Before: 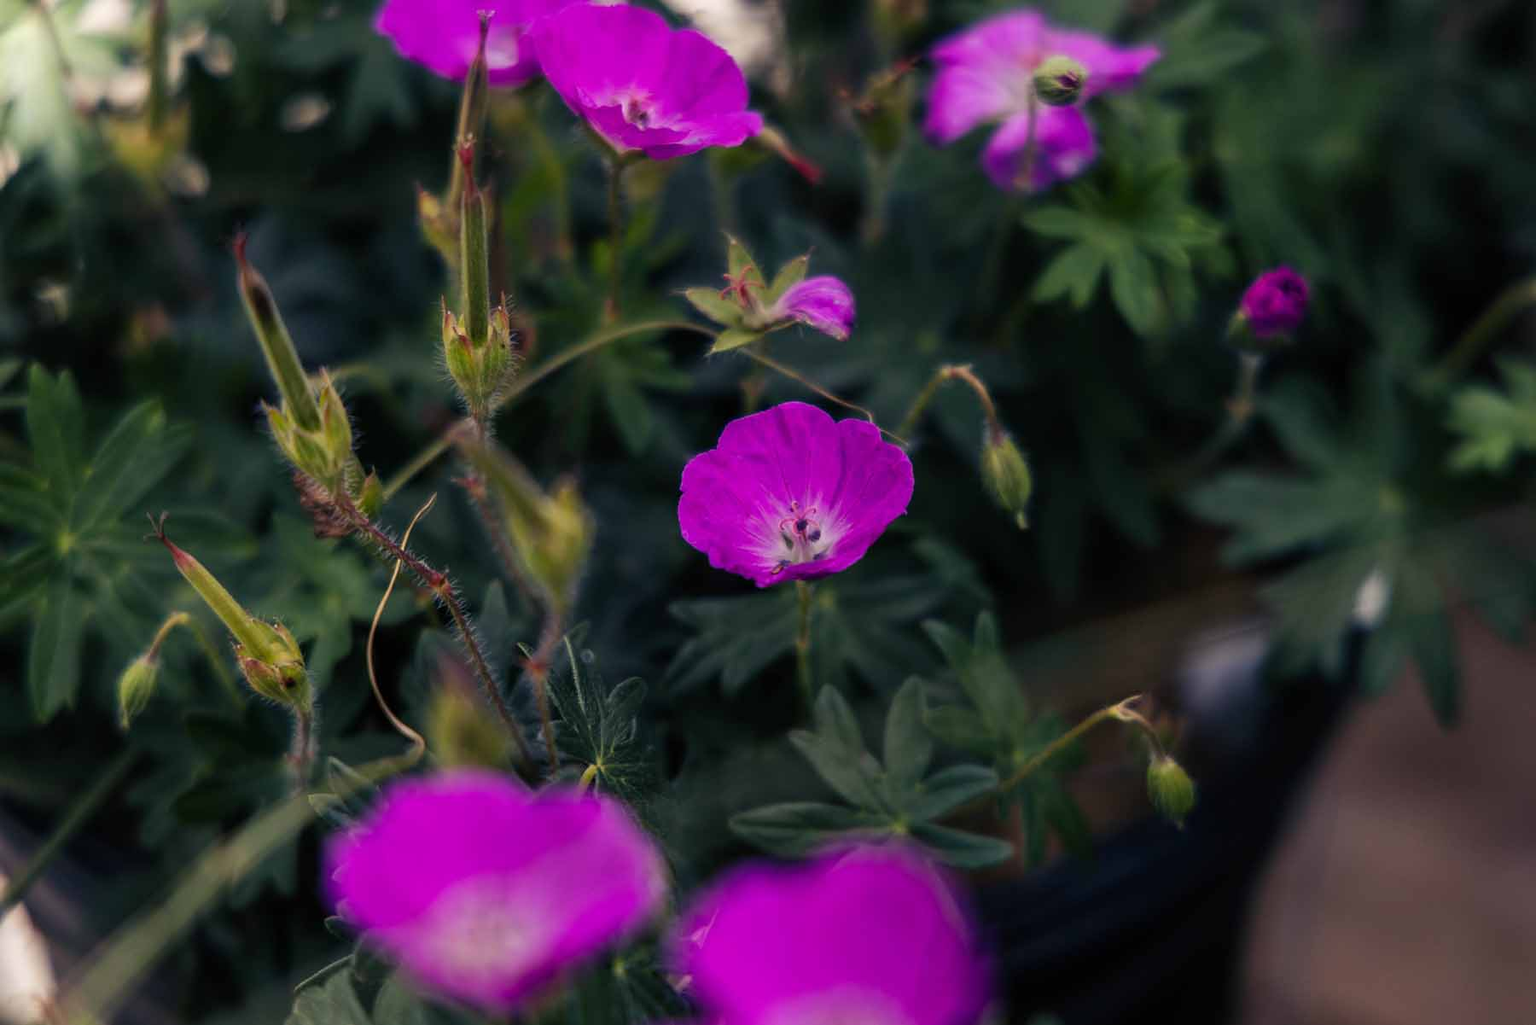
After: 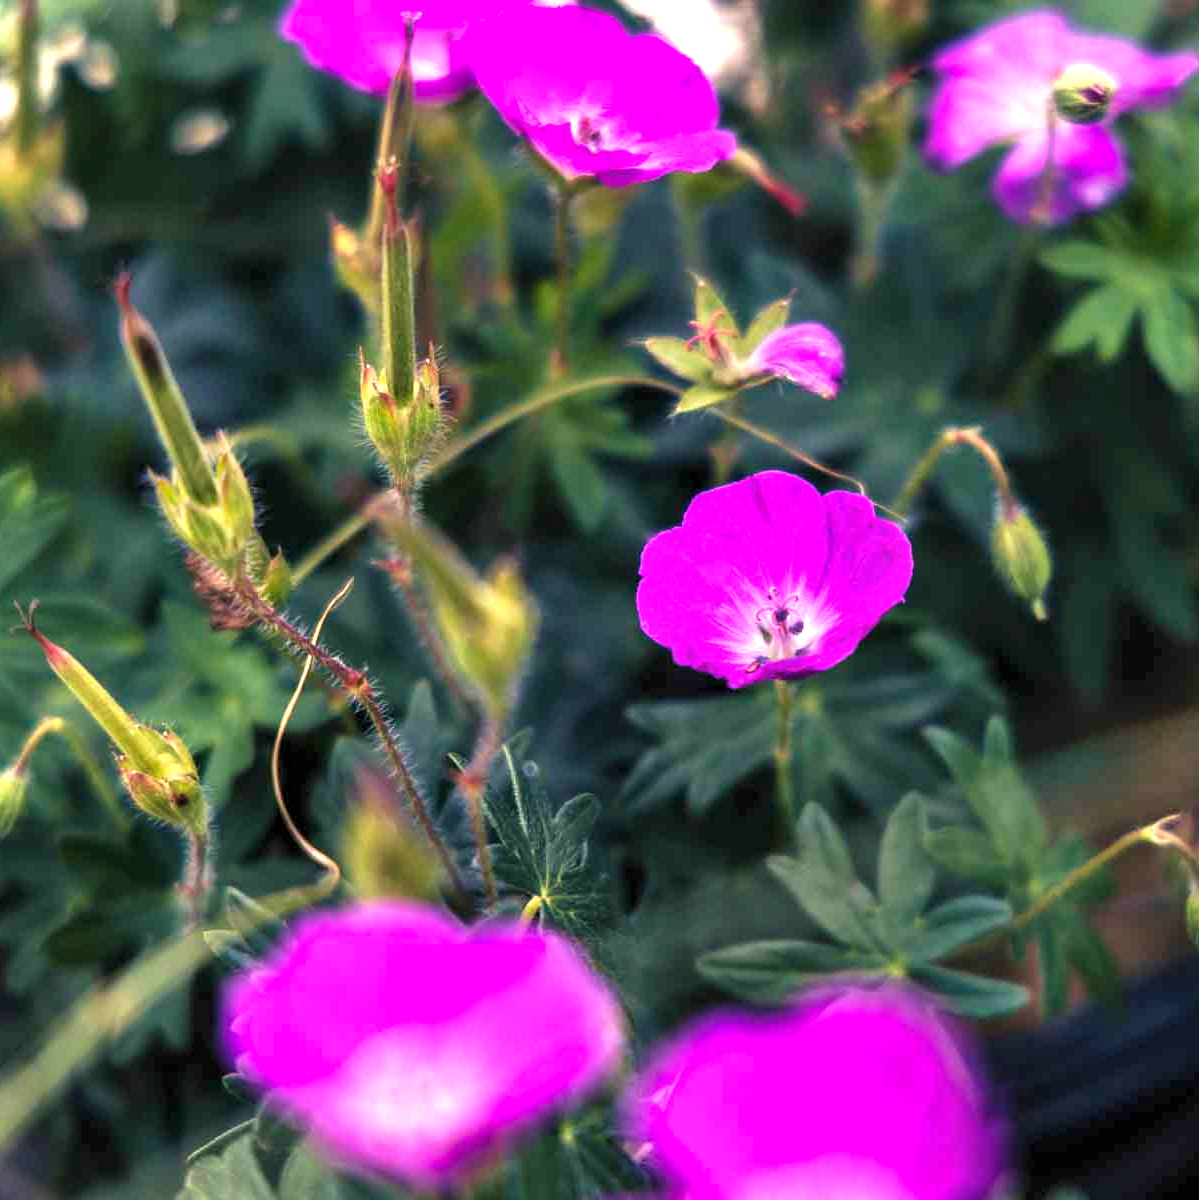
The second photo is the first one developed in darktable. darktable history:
tone equalizer: on, module defaults
shadows and highlights: shadows 43.71, white point adjustment -1.46, soften with gaussian
velvia: on, module defaults
exposure: black level correction 0, exposure 1.675 EV, compensate exposure bias true, compensate highlight preservation false
white balance: emerald 1
levels: mode automatic, black 0.023%, white 99.97%, levels [0.062, 0.494, 0.925]
crop and rotate: left 8.786%, right 24.548%
